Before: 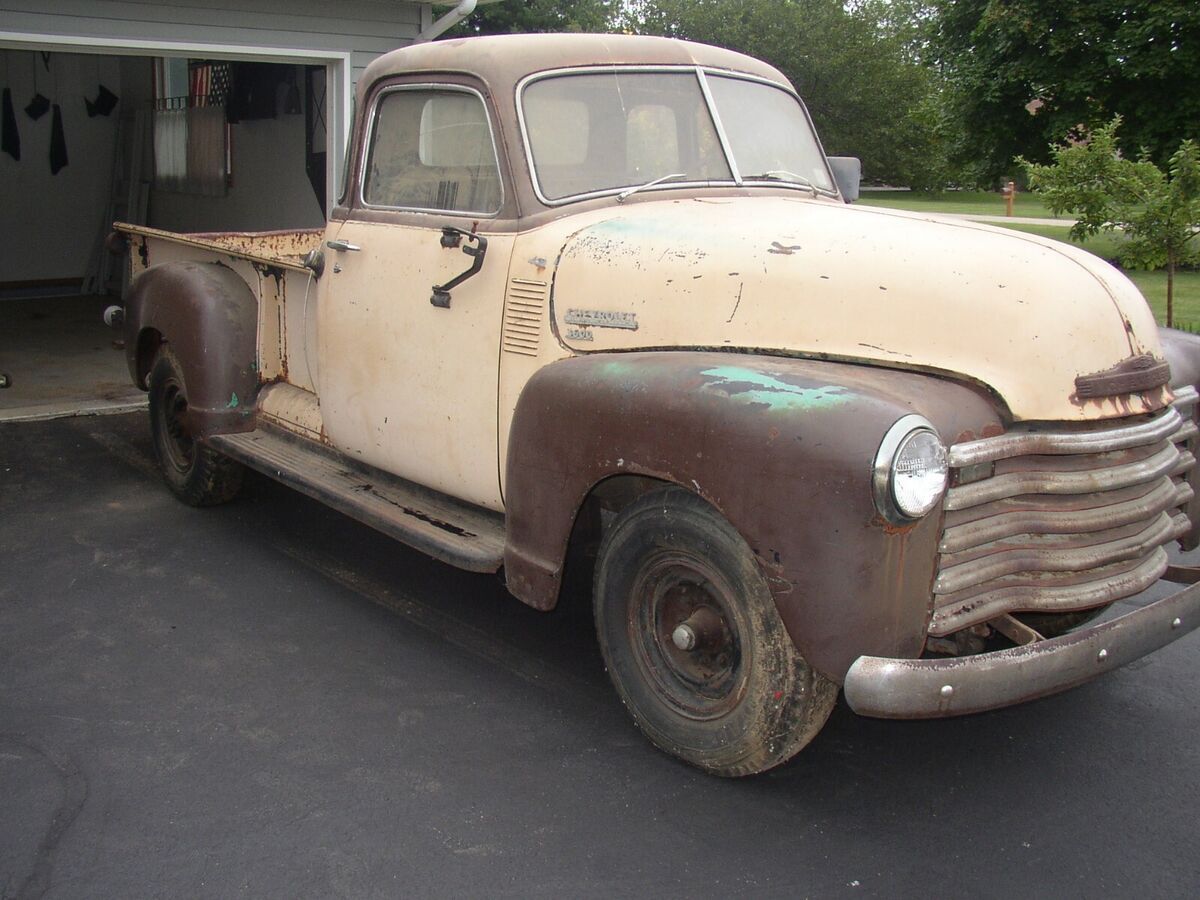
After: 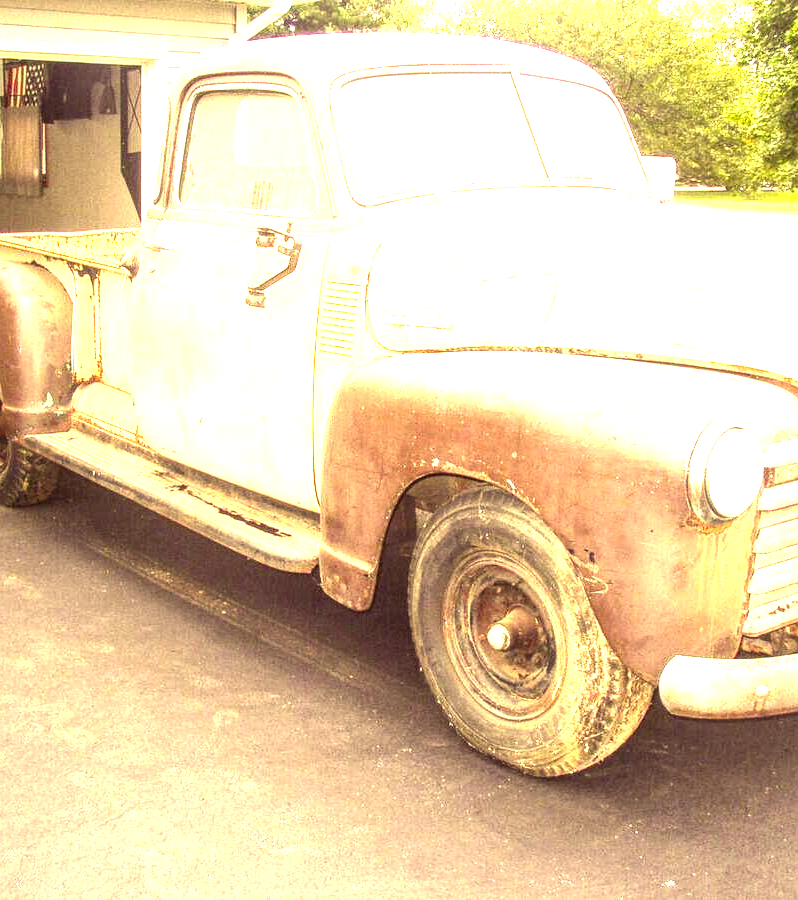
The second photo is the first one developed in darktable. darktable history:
color correction: highlights a* 9.63, highlights b* 38.39, shadows a* 14.08, shadows b* 3.55
crop and rotate: left 15.422%, right 18.023%
exposure: exposure 3.042 EV, compensate exposure bias true, compensate highlight preservation false
local contrast: highlights 78%, shadows 56%, detail 174%, midtone range 0.432
